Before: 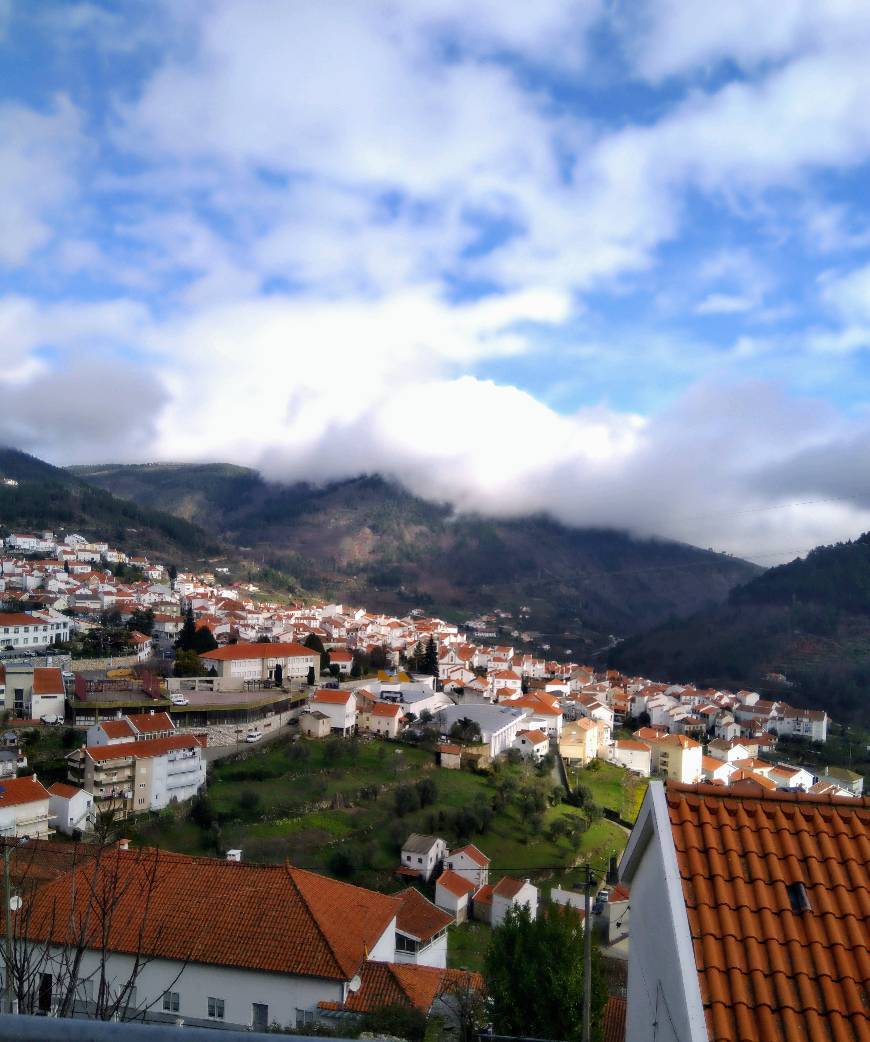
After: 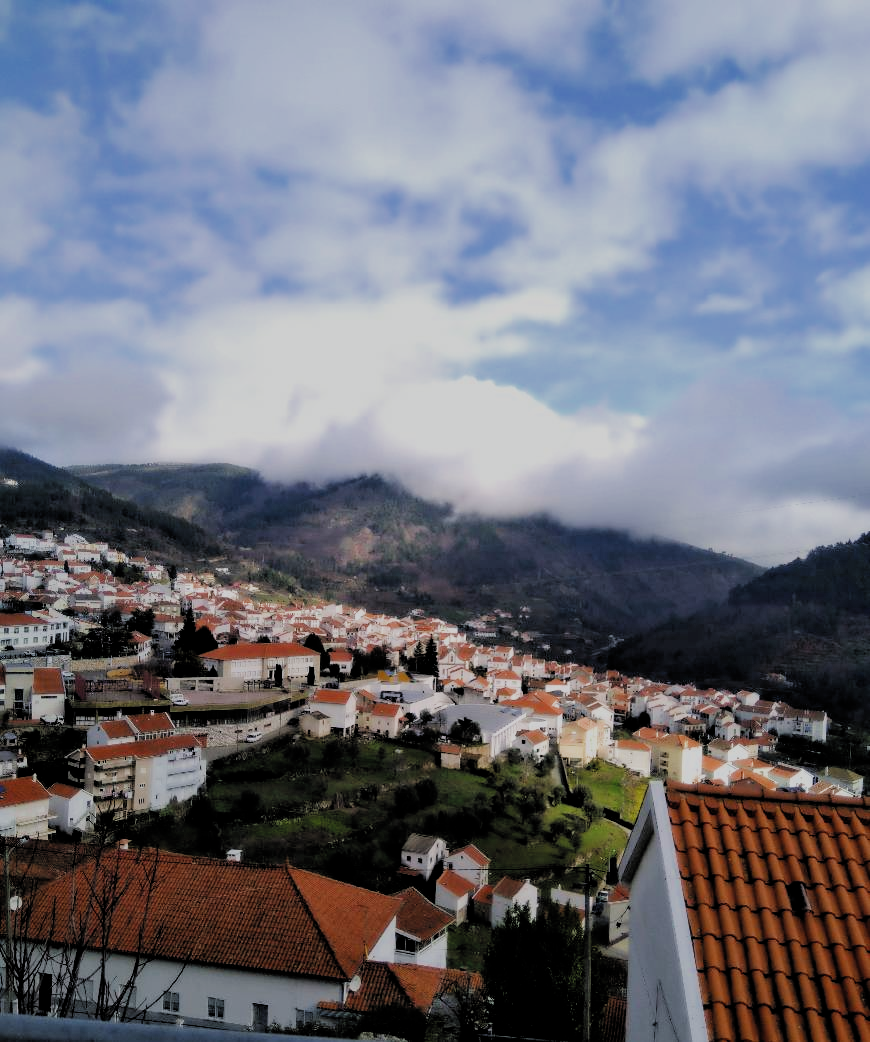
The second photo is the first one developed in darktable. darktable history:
filmic rgb: black relative exposure -4.38 EV, white relative exposure 4.56 EV, hardness 2.38, contrast 1.051, add noise in highlights 0.002, preserve chrominance max RGB, color science v3 (2019), use custom middle-gray values true, contrast in highlights soft
